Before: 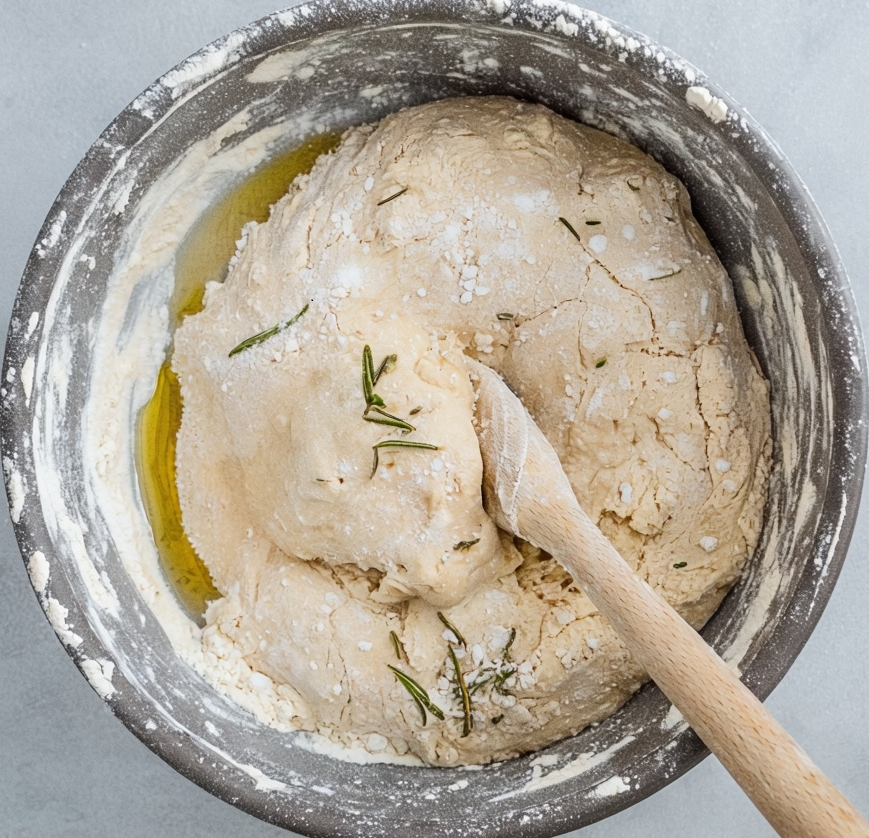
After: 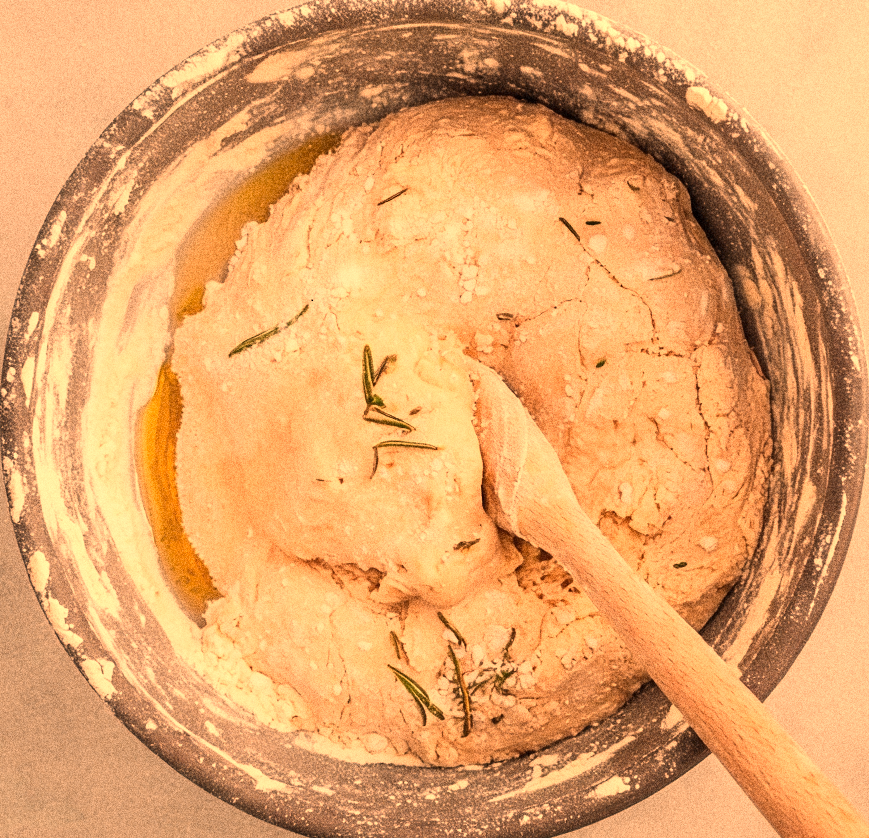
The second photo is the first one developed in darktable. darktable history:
grain: coarseness 14.49 ISO, strength 48.04%, mid-tones bias 35%
white balance: red 1.467, blue 0.684
